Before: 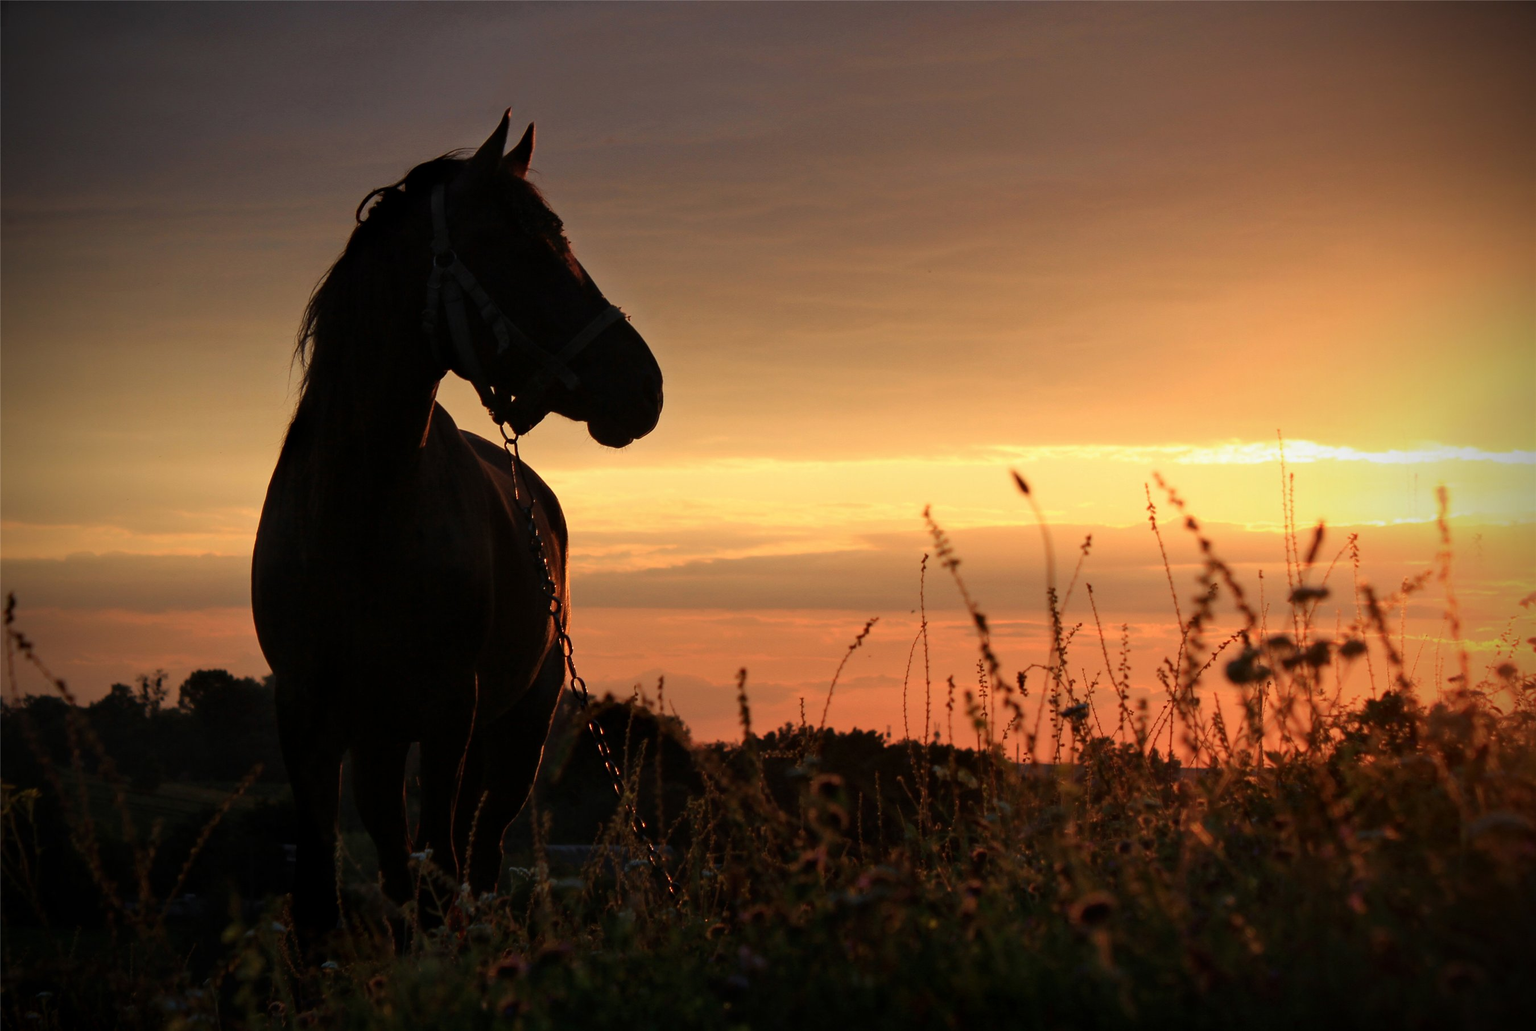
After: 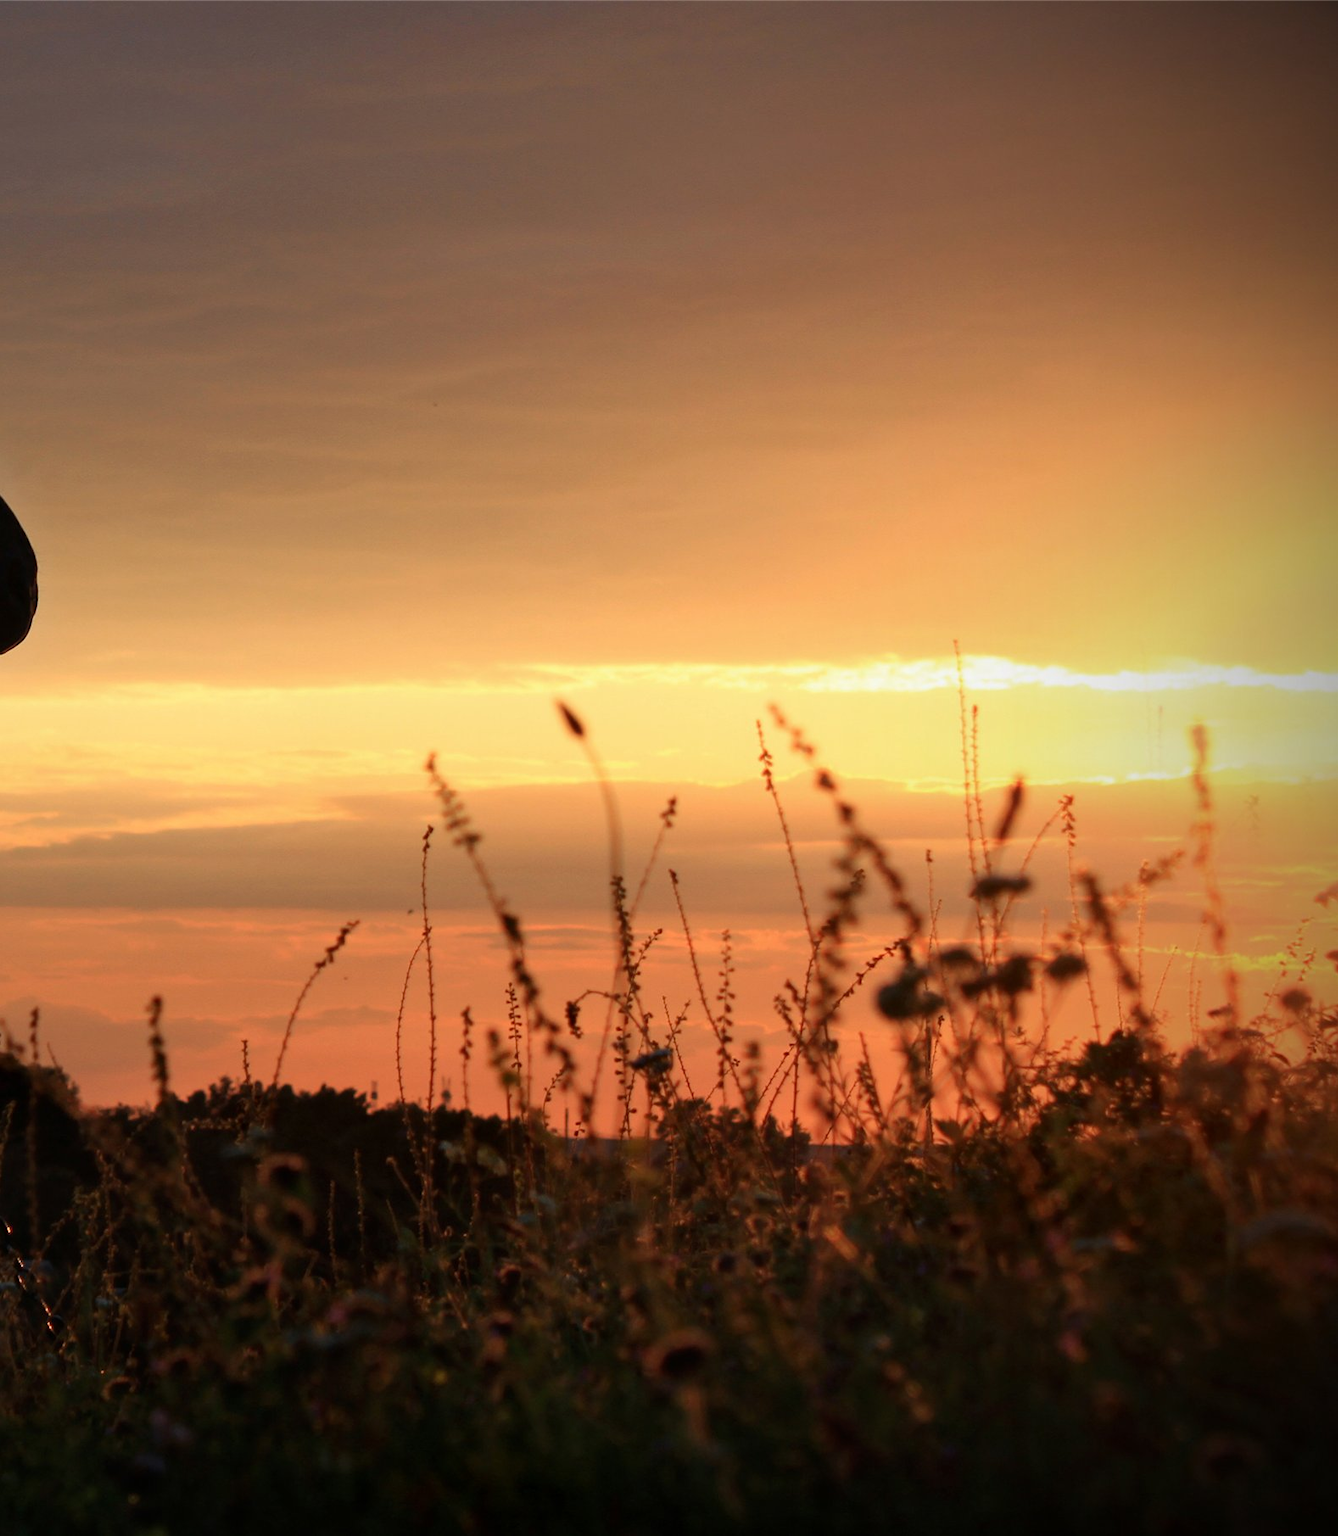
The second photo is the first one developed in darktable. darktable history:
crop: left 41.555%
